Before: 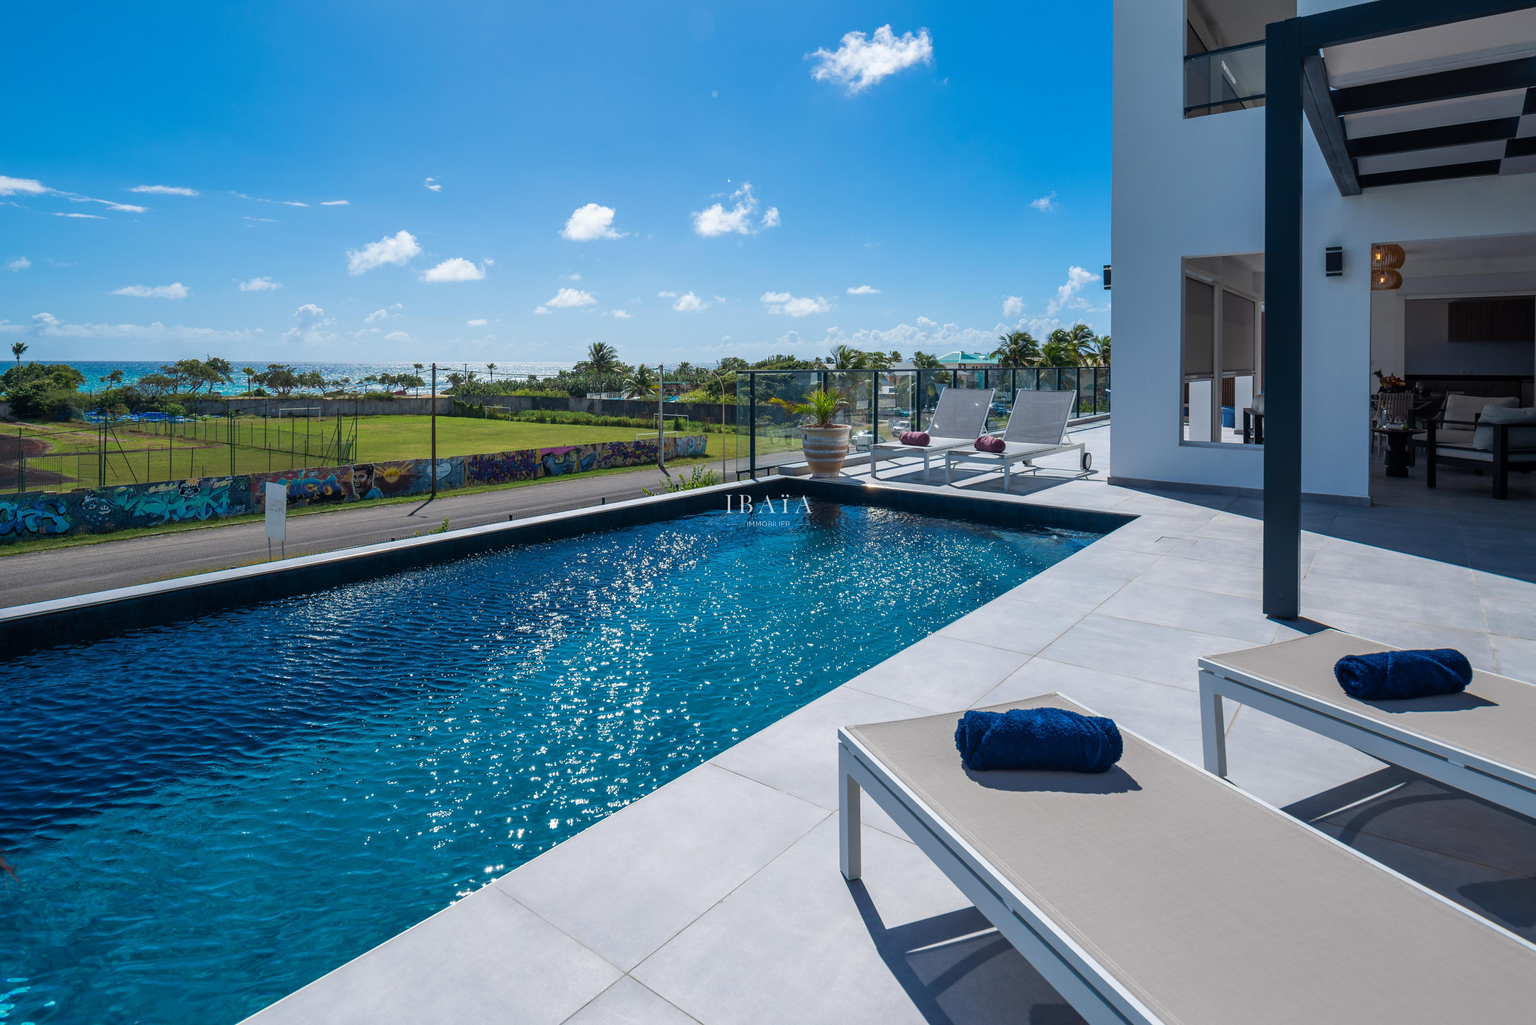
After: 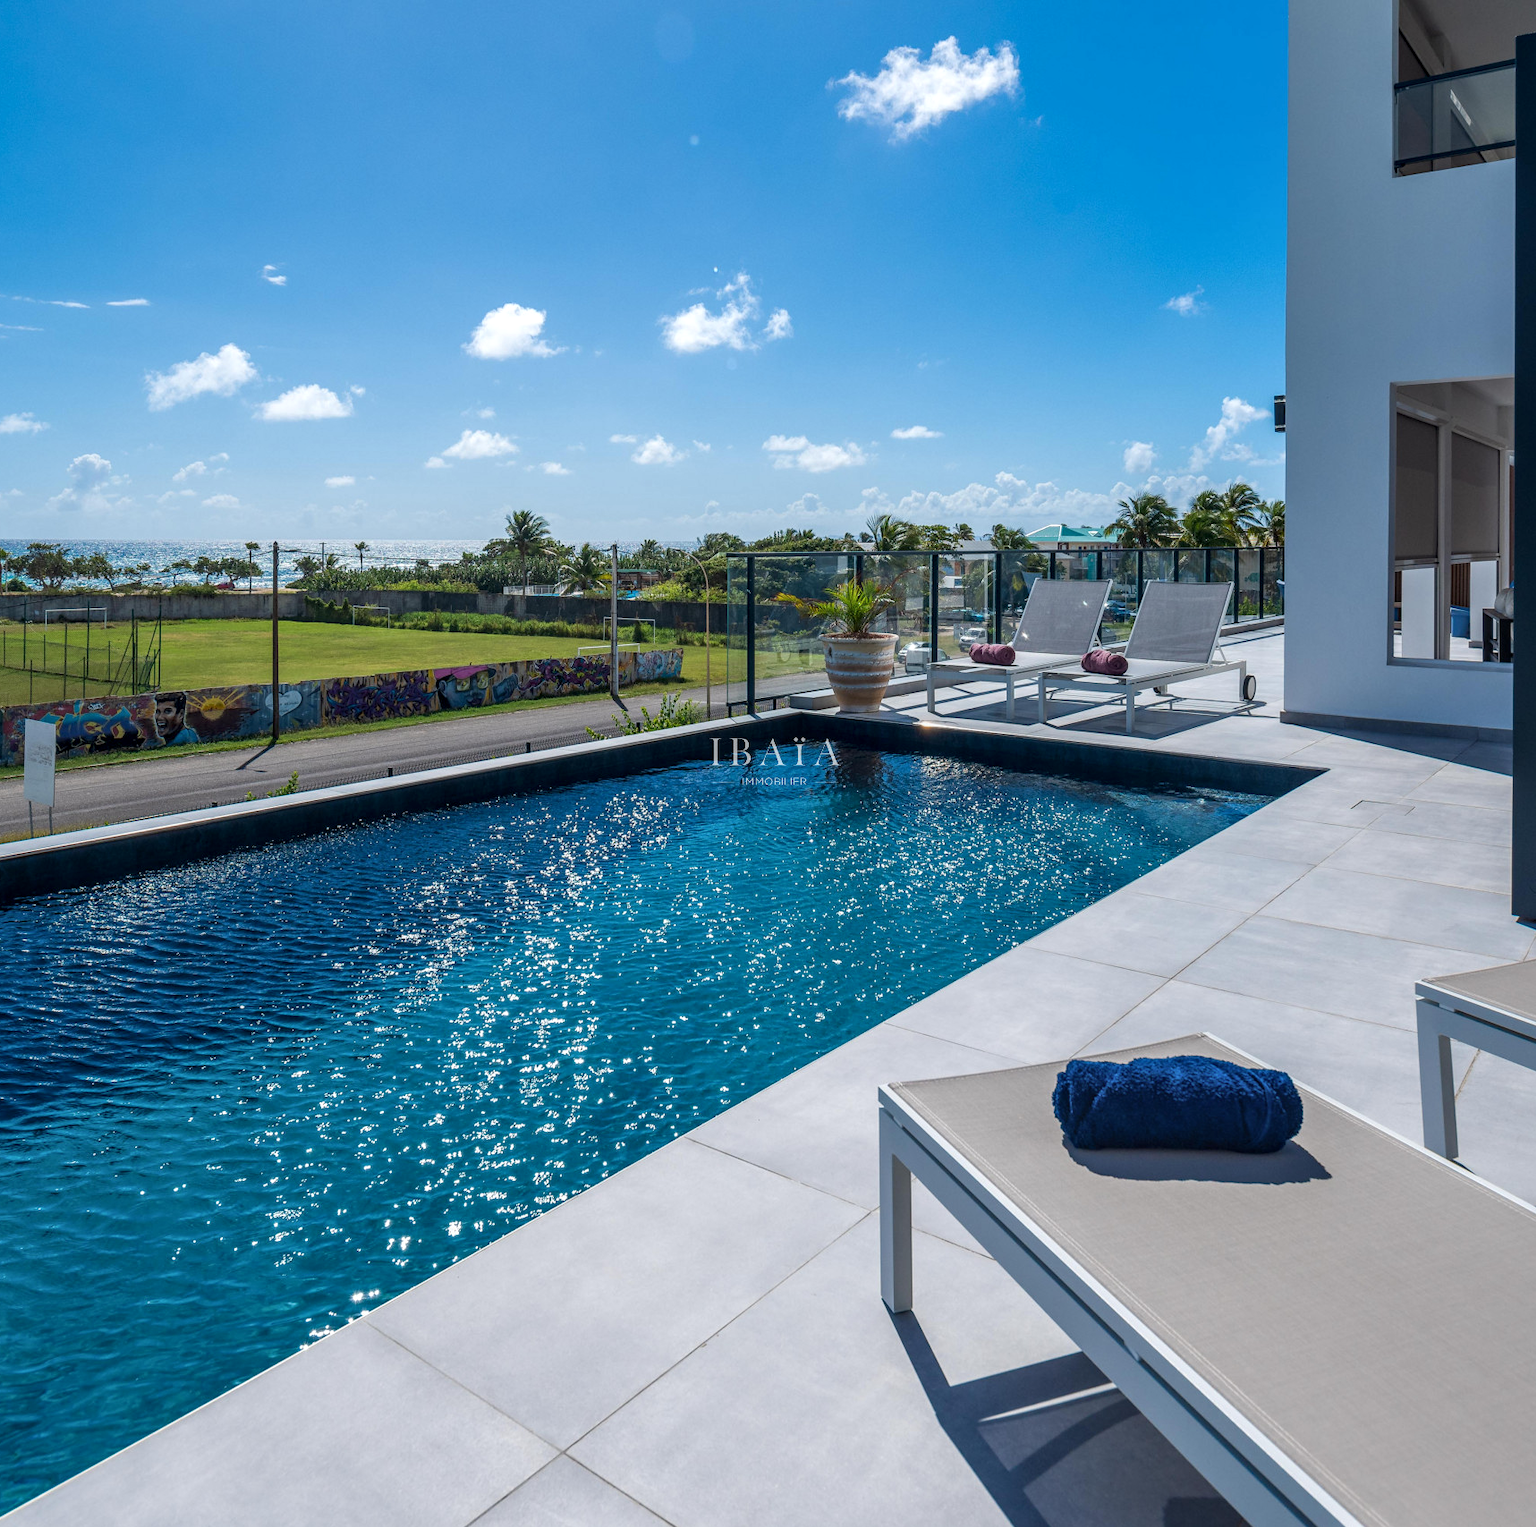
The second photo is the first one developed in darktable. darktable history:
crop and rotate: left 16.25%, right 16.659%
local contrast: on, module defaults
